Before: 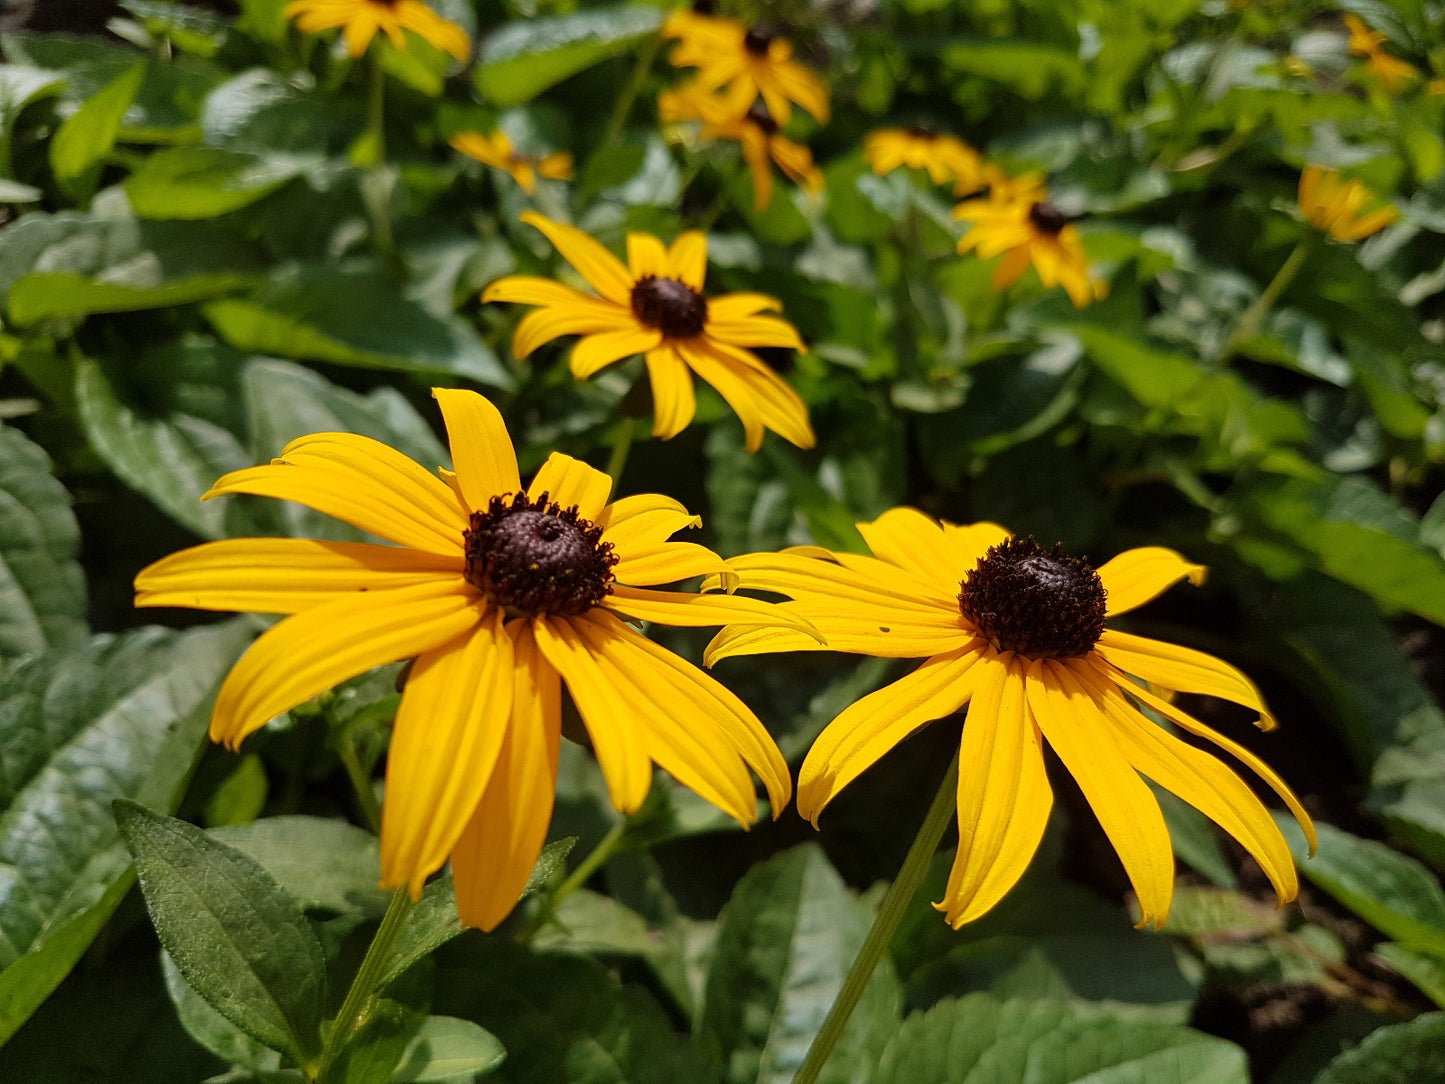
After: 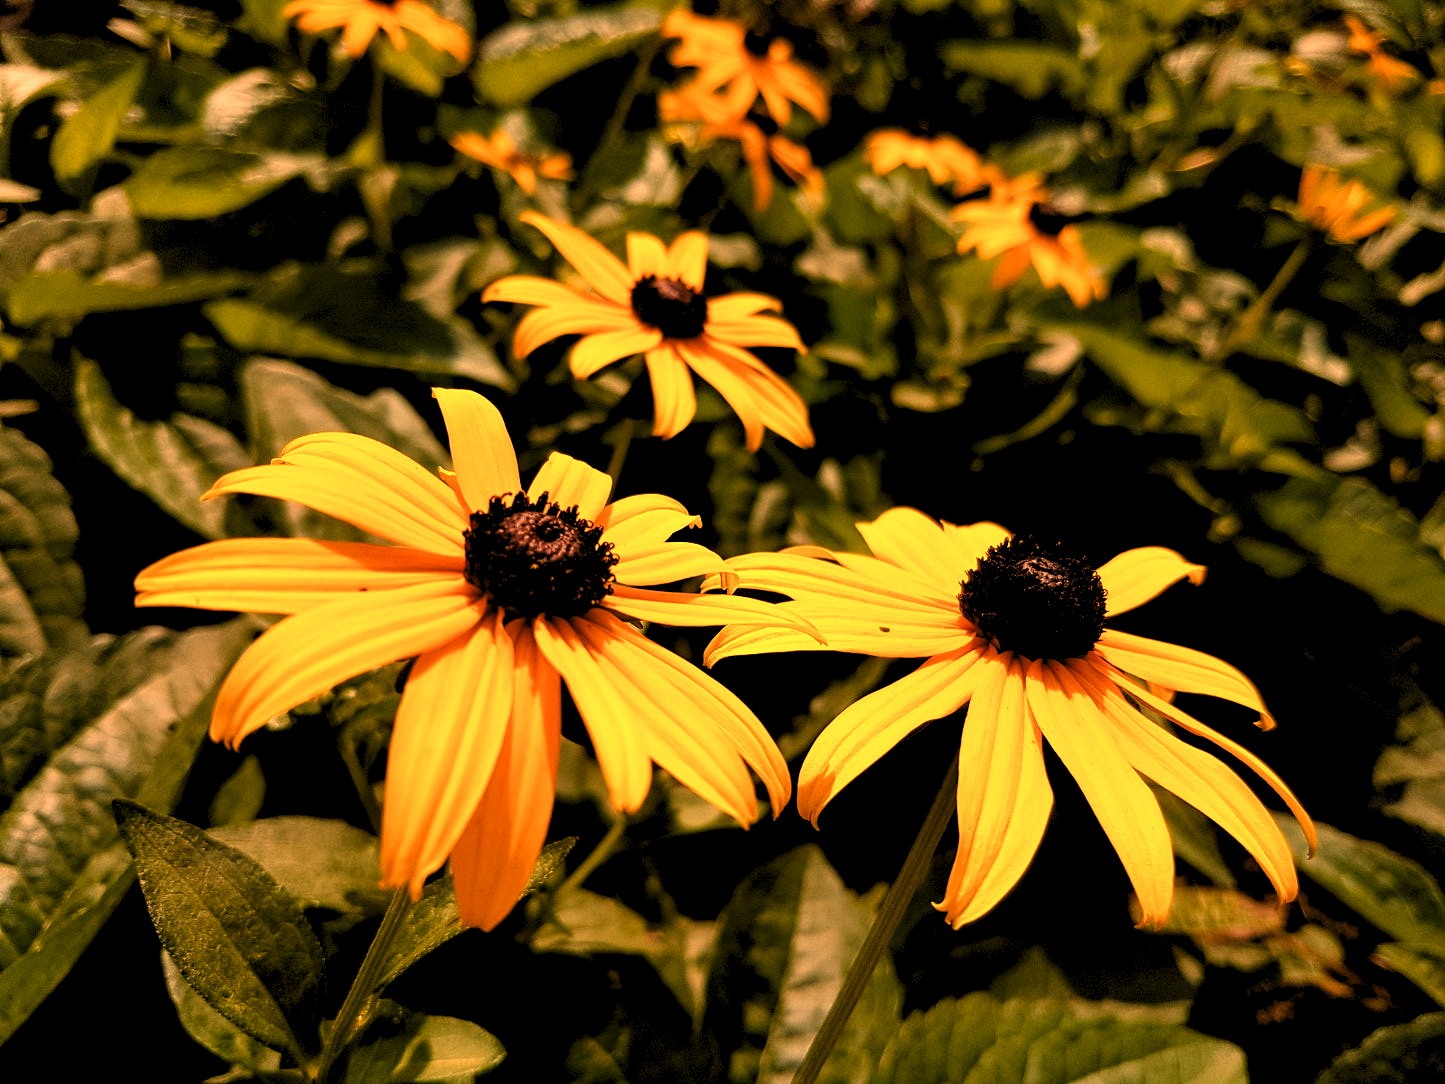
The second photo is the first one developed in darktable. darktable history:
white balance: red 1.467, blue 0.684
exposure: black level correction 0.001, exposure -0.125 EV, compensate exposure bias true, compensate highlight preservation false
levels: levels [0.182, 0.542, 0.902]
color balance rgb: perceptual saturation grading › global saturation 20%, perceptual saturation grading › highlights -25%, perceptual saturation grading › shadows 25%
